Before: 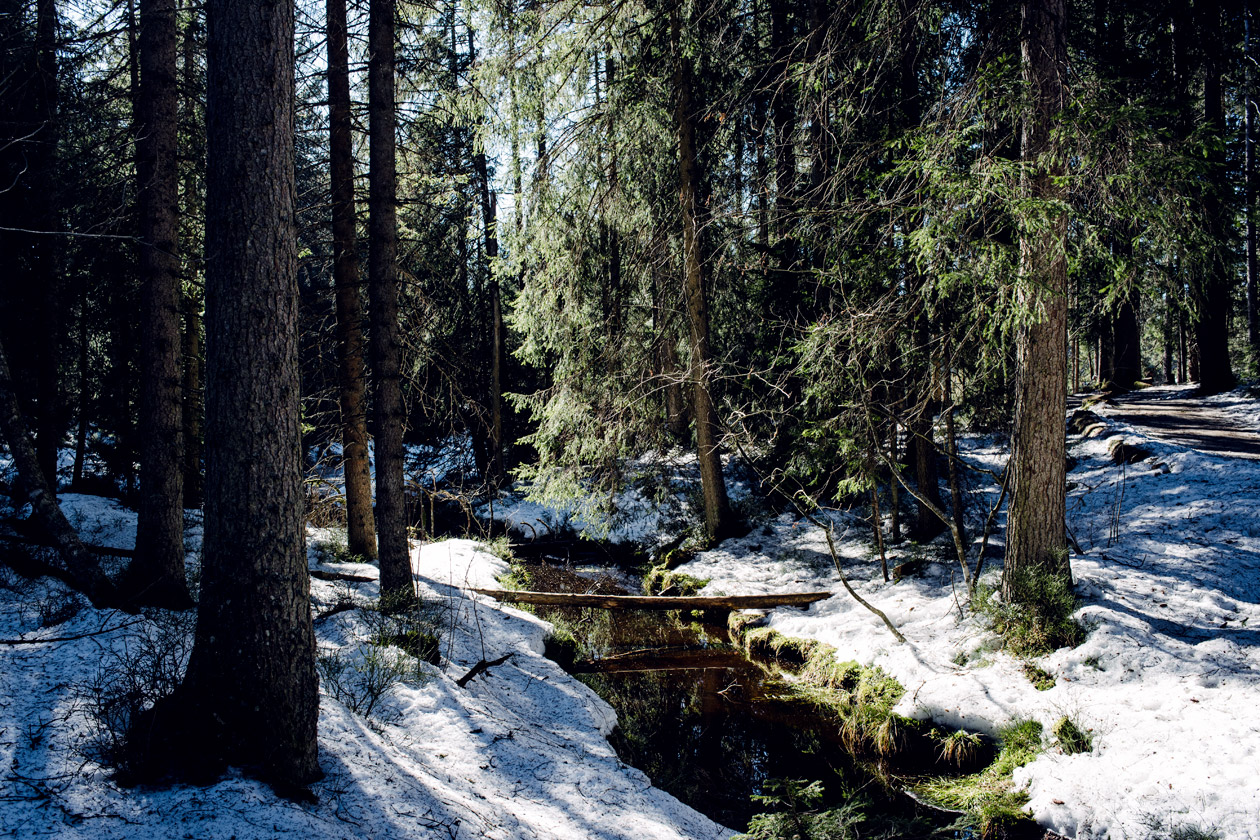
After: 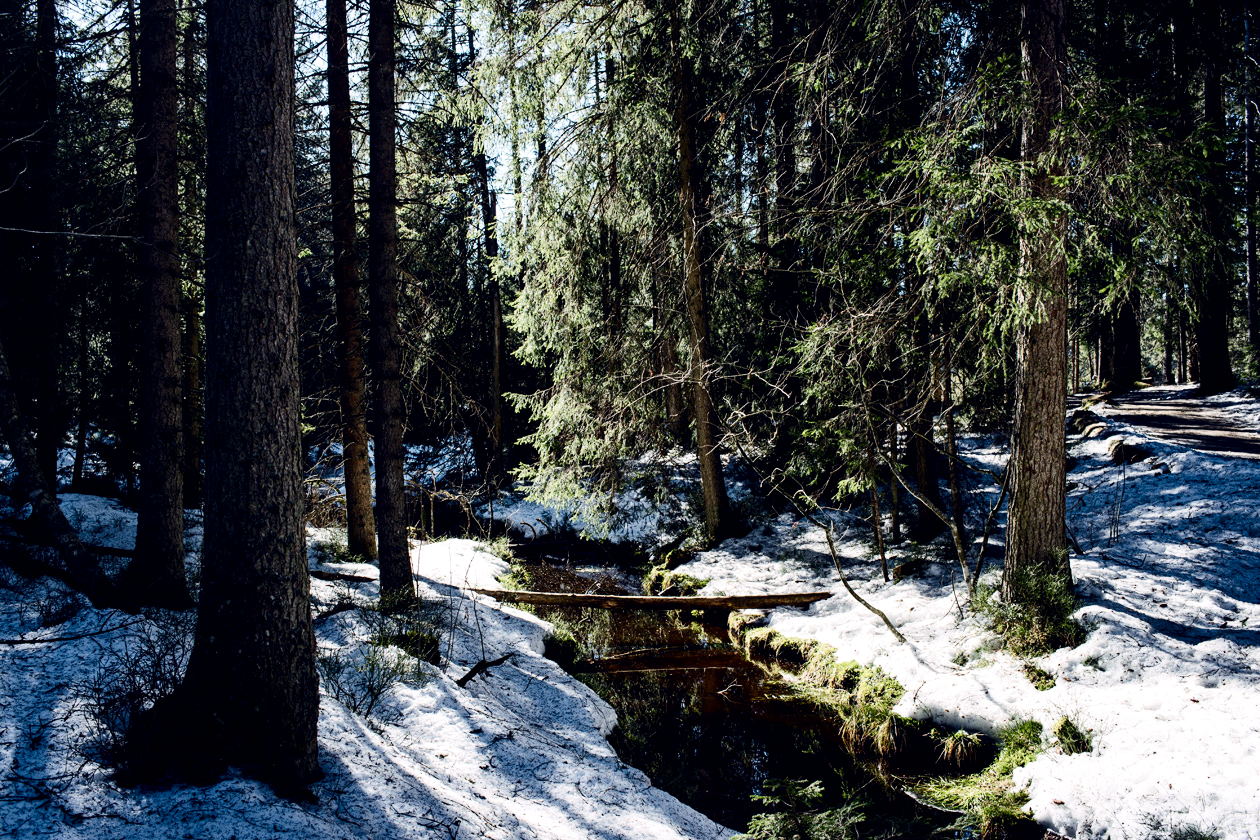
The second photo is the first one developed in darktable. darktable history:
contrast brightness saturation: contrast 0.22
local contrast: mode bilateral grid, contrast 20, coarseness 50, detail 120%, midtone range 0.2
